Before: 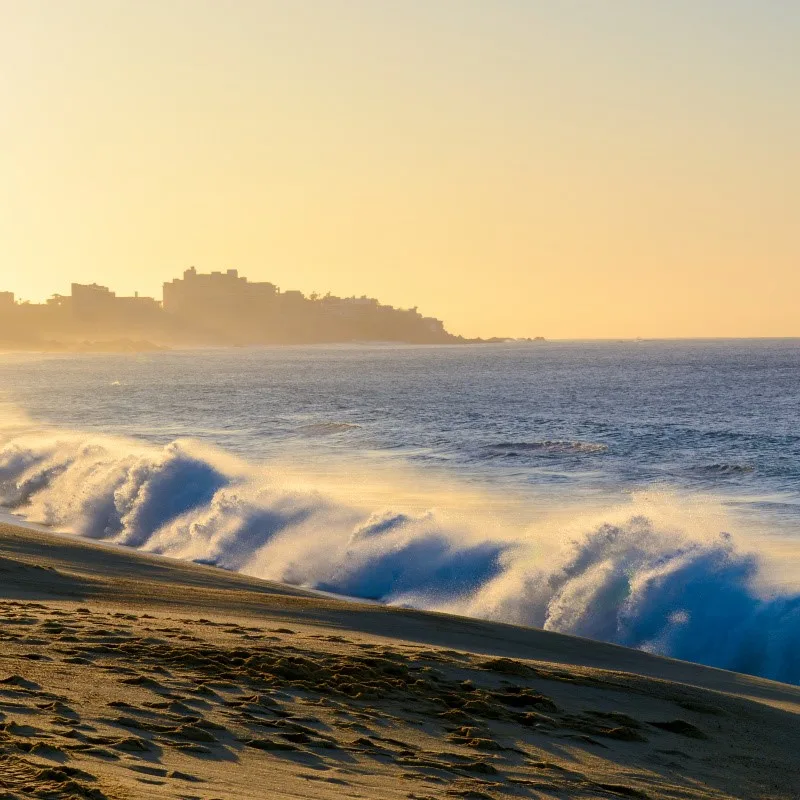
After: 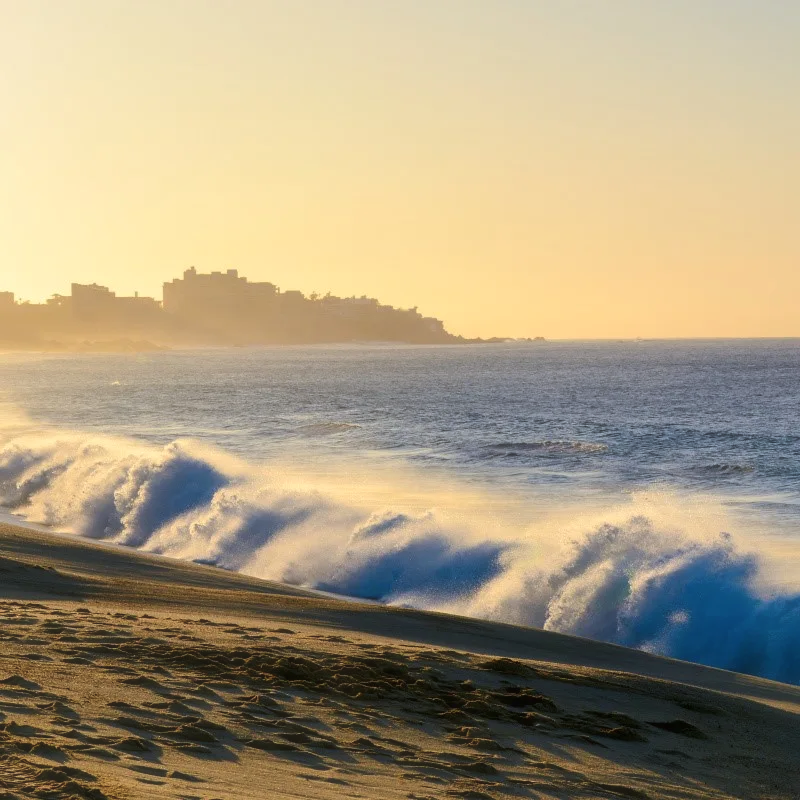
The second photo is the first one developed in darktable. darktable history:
haze removal: strength -0.098, compatibility mode true, adaptive false
local contrast: mode bilateral grid, contrast 99, coarseness 99, detail 108%, midtone range 0.2
